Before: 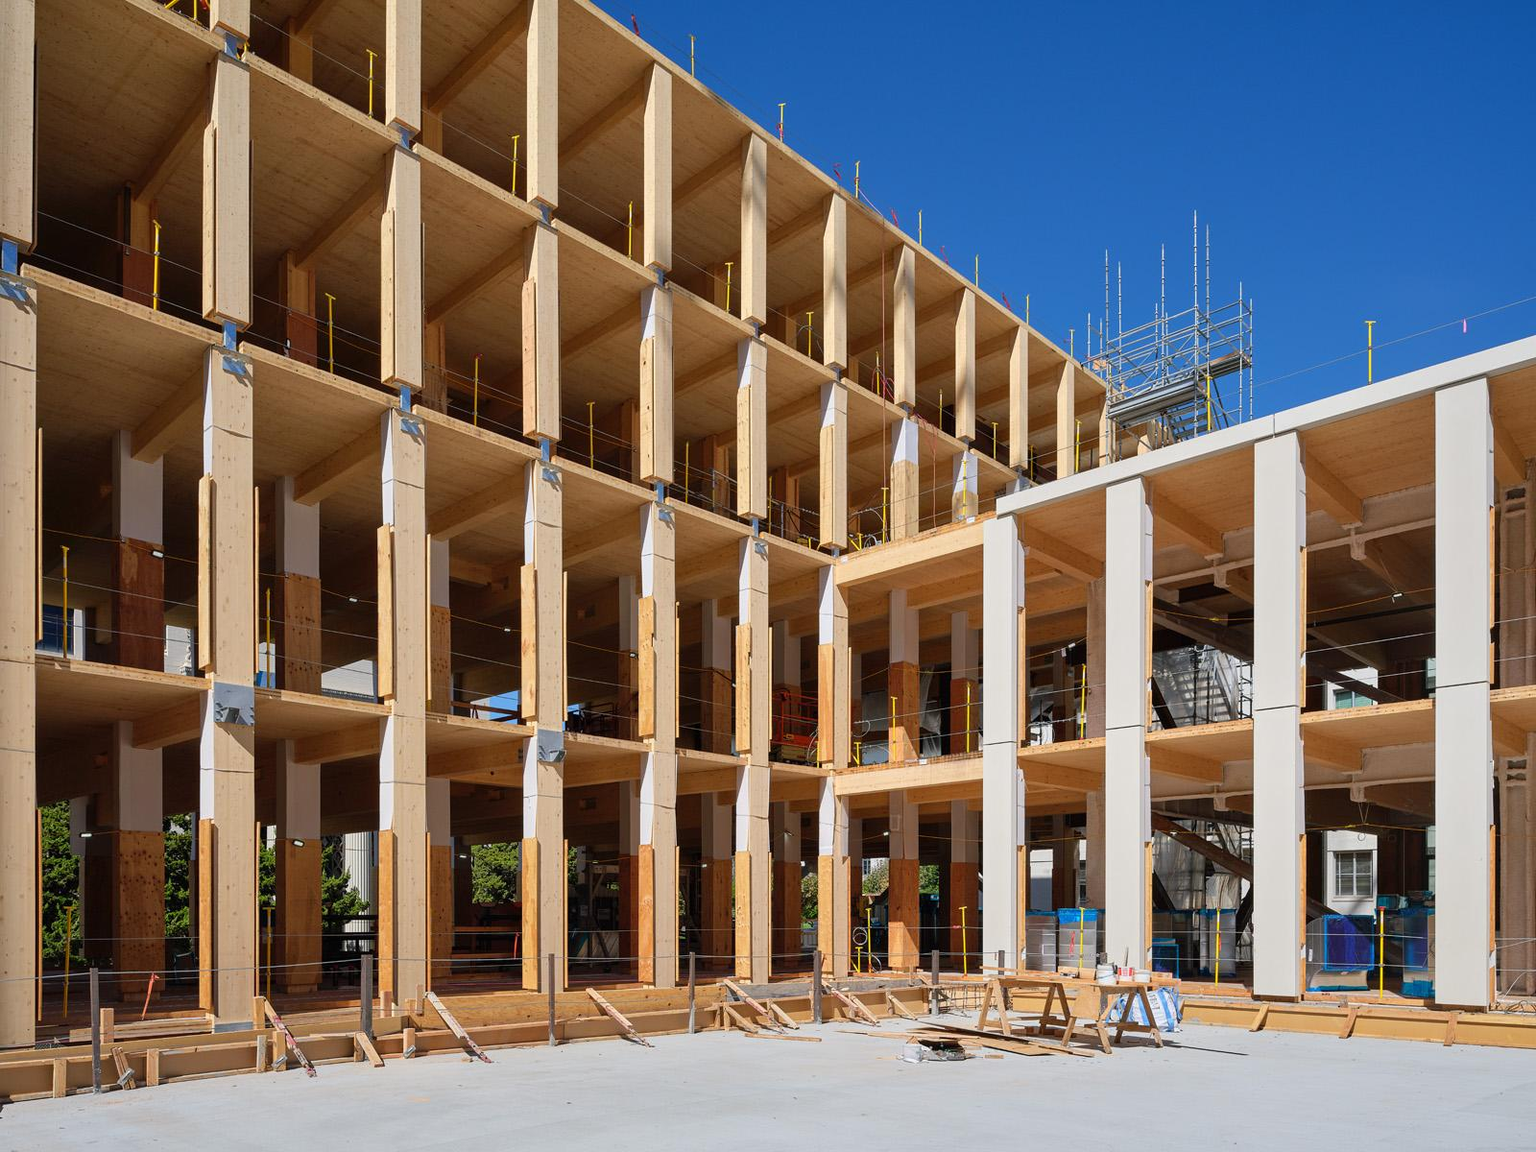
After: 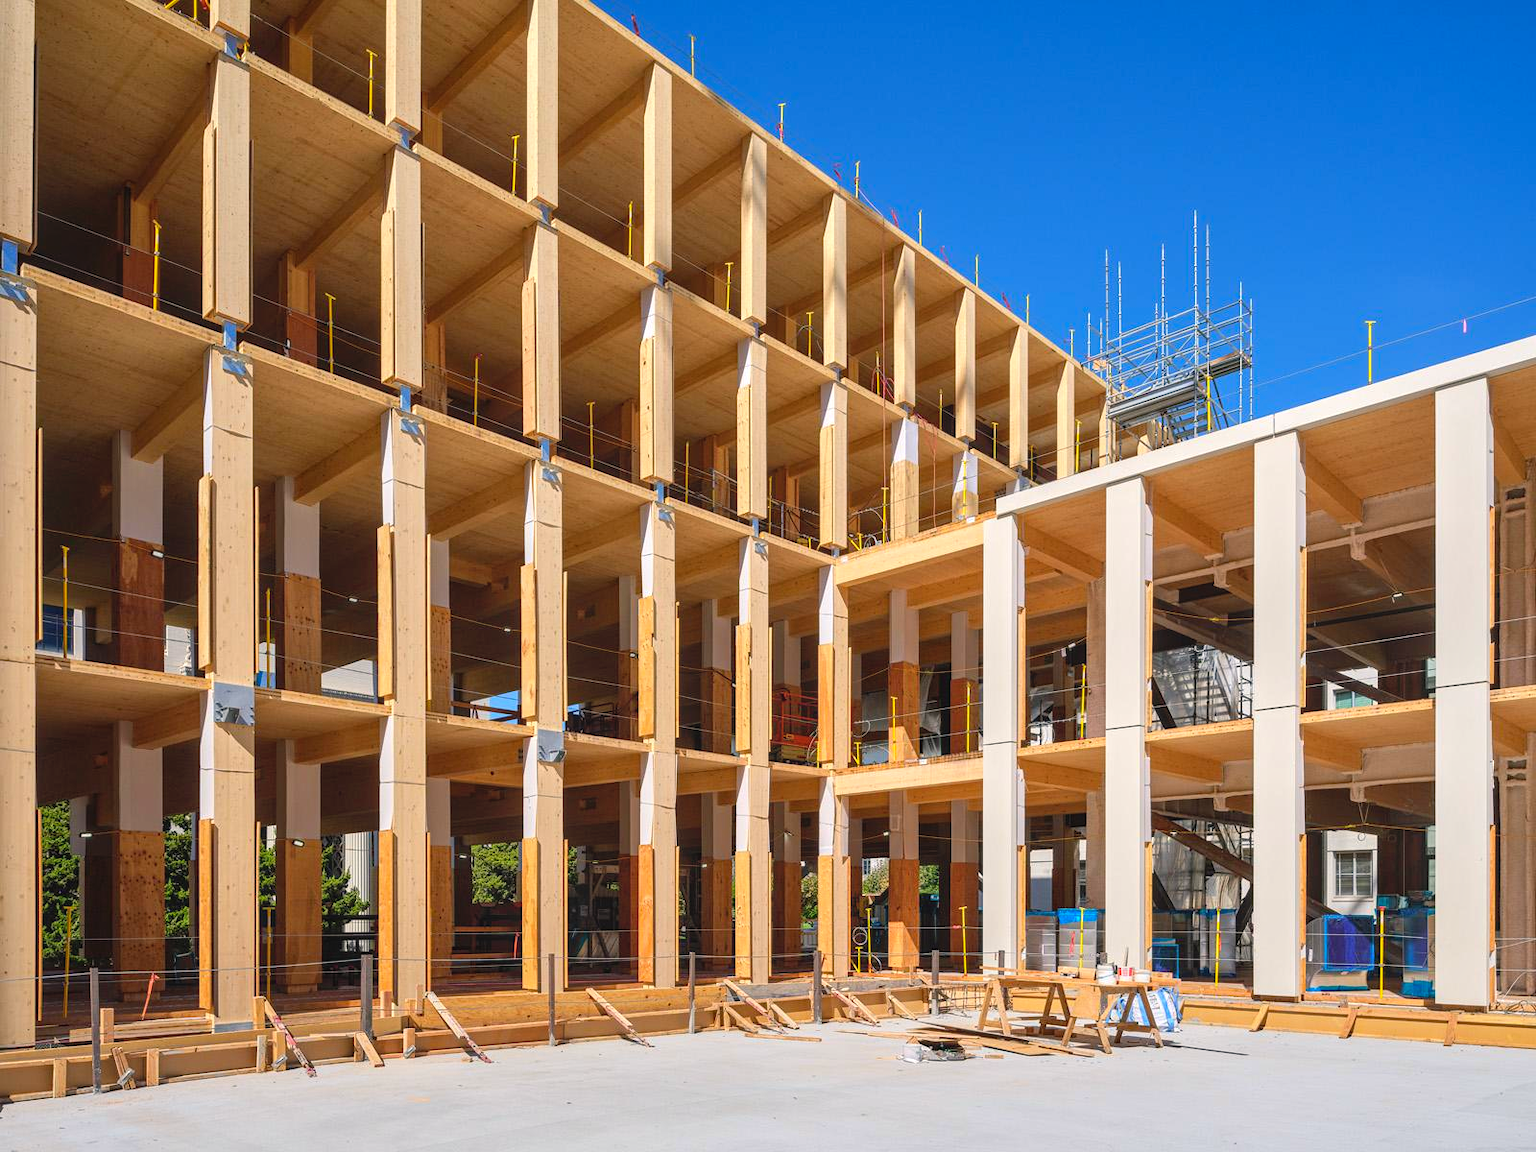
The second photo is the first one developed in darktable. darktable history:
contrast brightness saturation: contrast -0.099, brightness 0.042, saturation 0.077
local contrast: on, module defaults
color balance rgb: highlights gain › chroma 1.105%, highlights gain › hue 60.13°, perceptual saturation grading › global saturation 0.017%, global vibrance 20%
exposure: exposure 0.36 EV, compensate exposure bias true, compensate highlight preservation false
